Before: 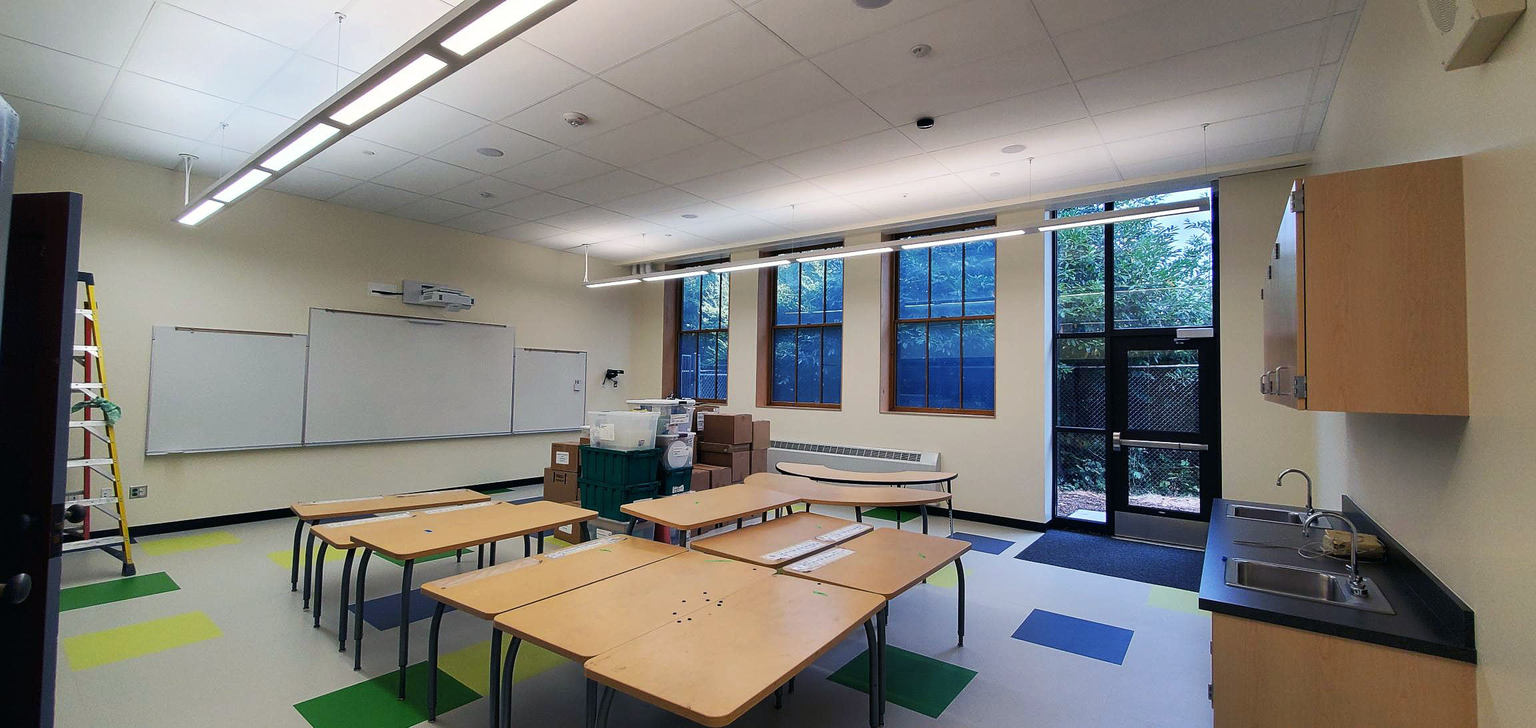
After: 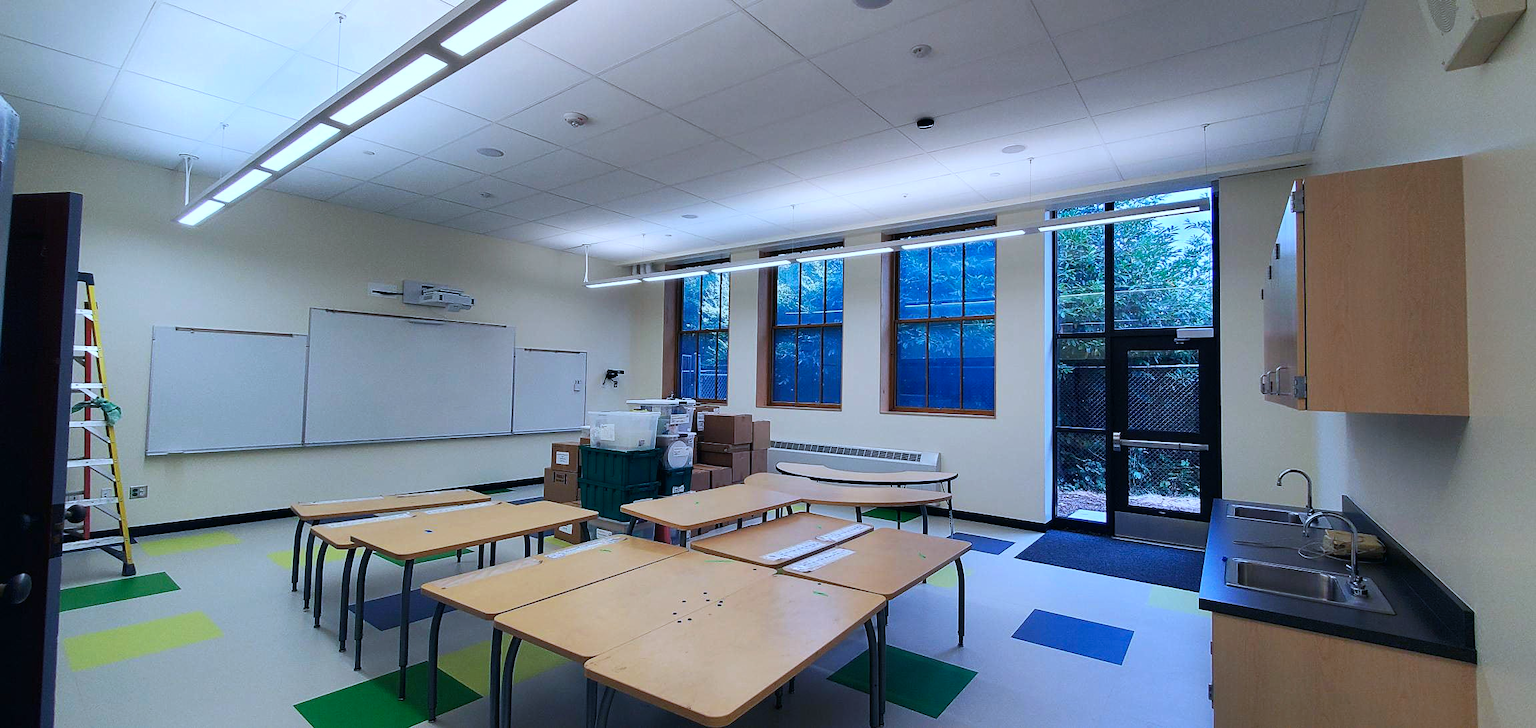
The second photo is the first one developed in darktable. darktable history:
color calibration: gray › normalize channels true, illuminant custom, x 0.387, y 0.387, temperature 3794.53 K, gamut compression 0.023
